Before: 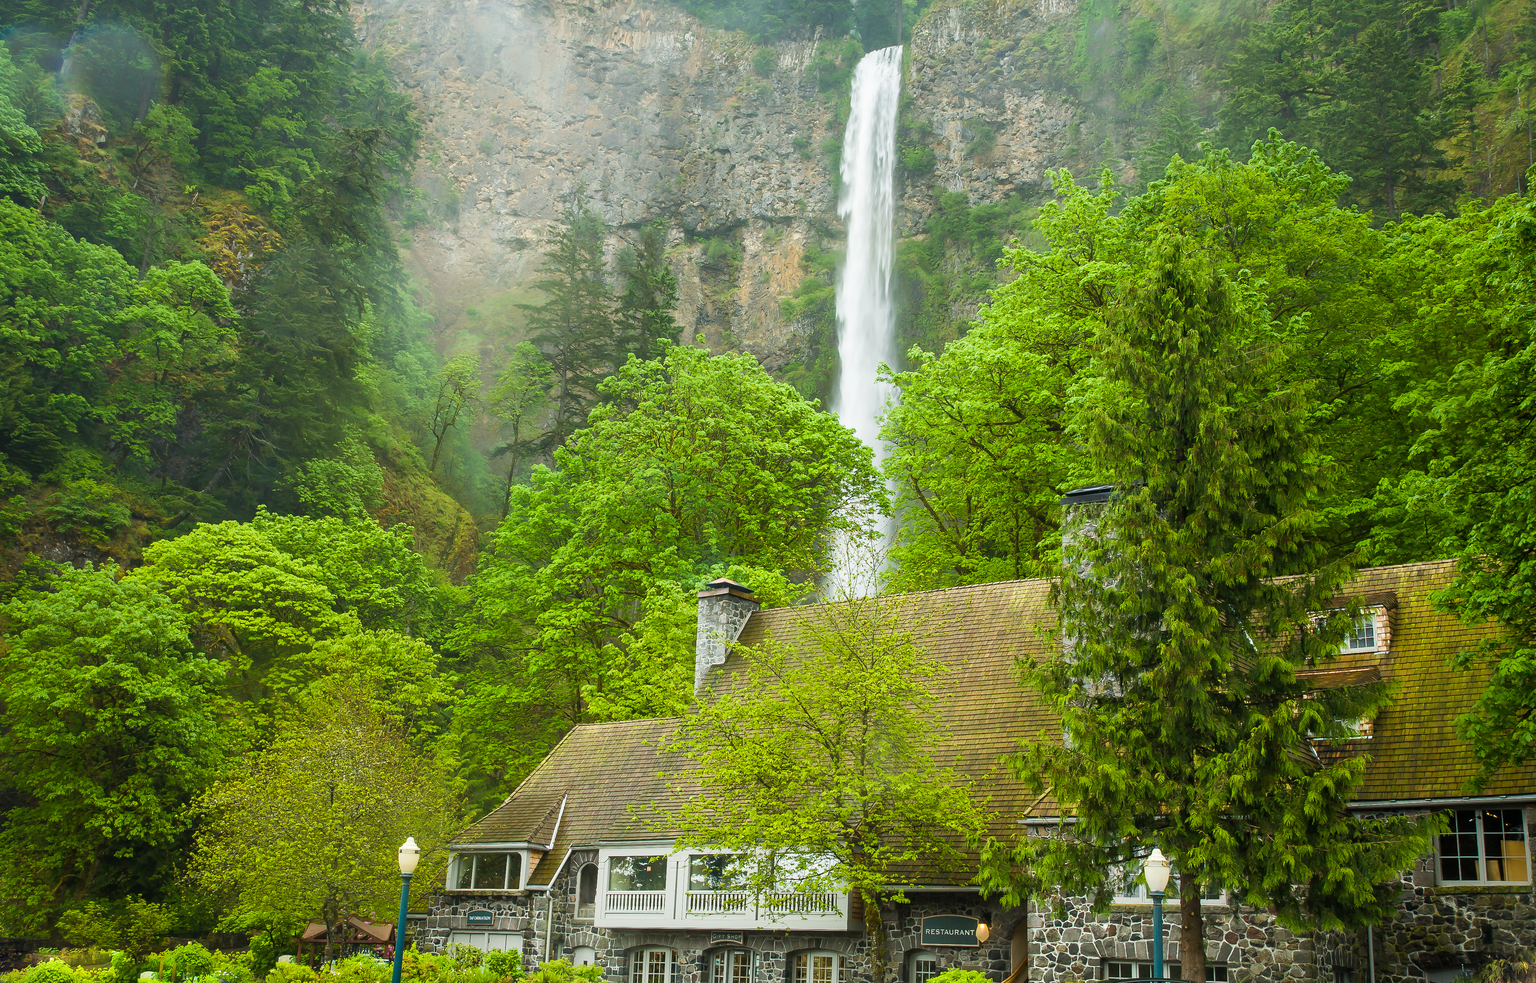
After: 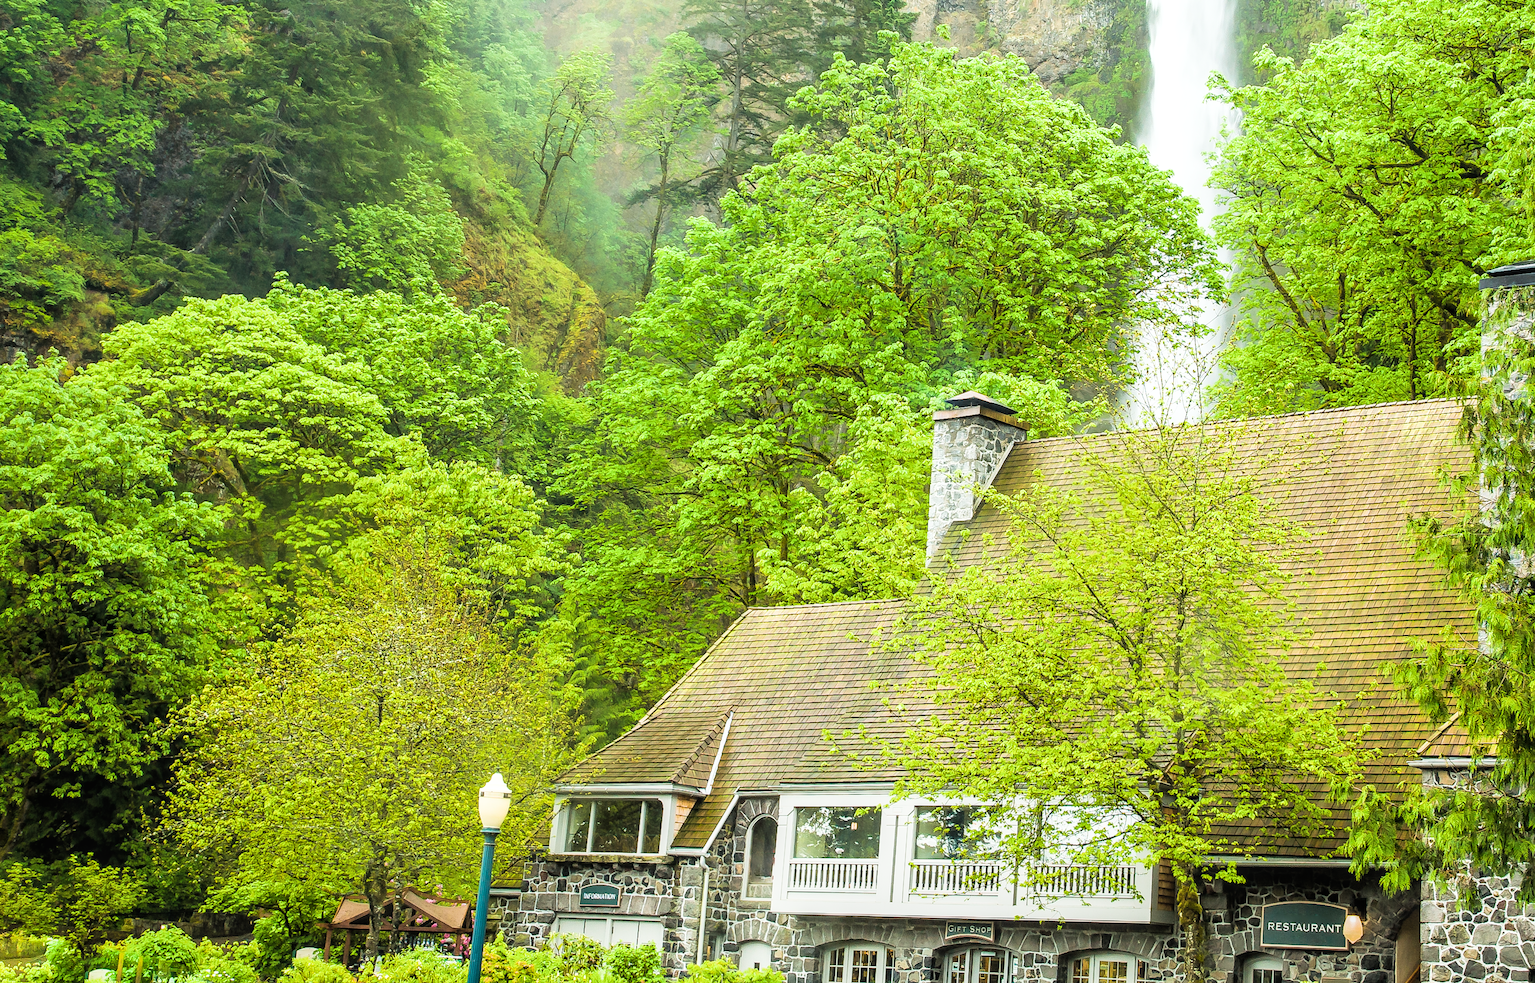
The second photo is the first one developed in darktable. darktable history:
crop and rotate: angle -0.82°, left 3.85%, top 31.828%, right 27.992%
filmic rgb: black relative exposure -5 EV, white relative exposure 3.5 EV, hardness 3.19, contrast 1.2, highlights saturation mix -30%
local contrast: detail 117%
tone equalizer: on, module defaults
exposure: exposure 1 EV, compensate highlight preservation false
